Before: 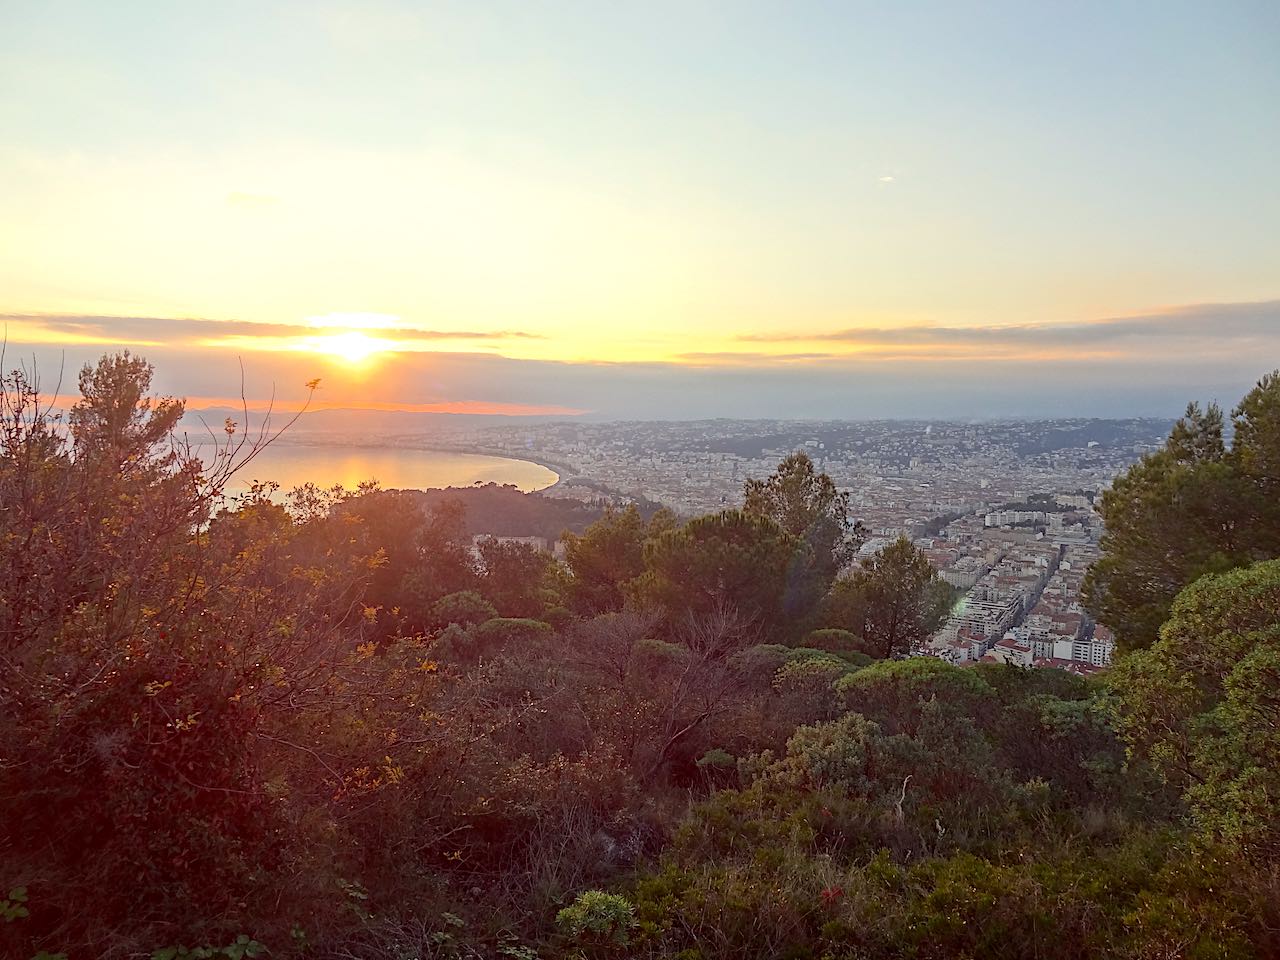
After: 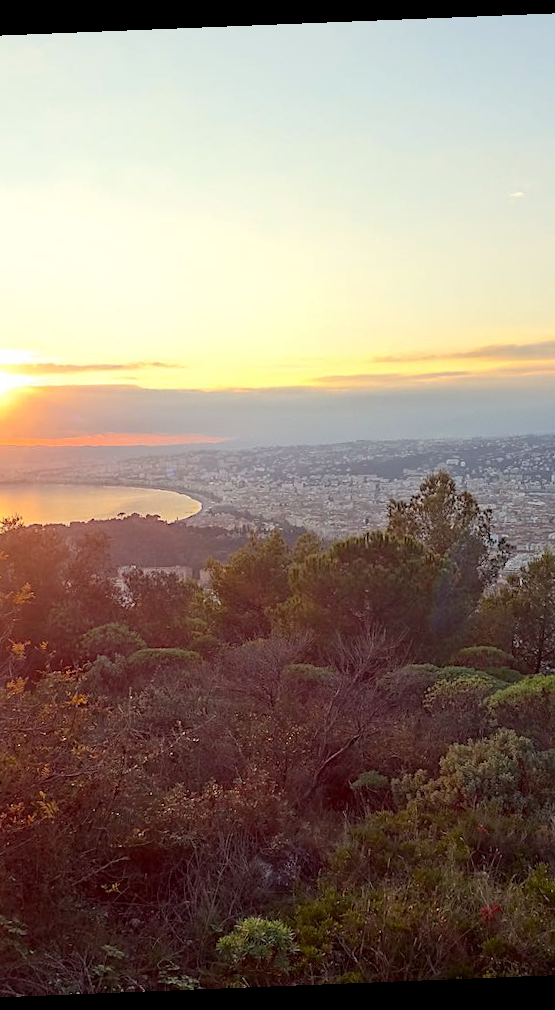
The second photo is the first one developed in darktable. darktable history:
rotate and perspective: rotation -2.29°, automatic cropping off
crop: left 28.583%, right 29.231%
